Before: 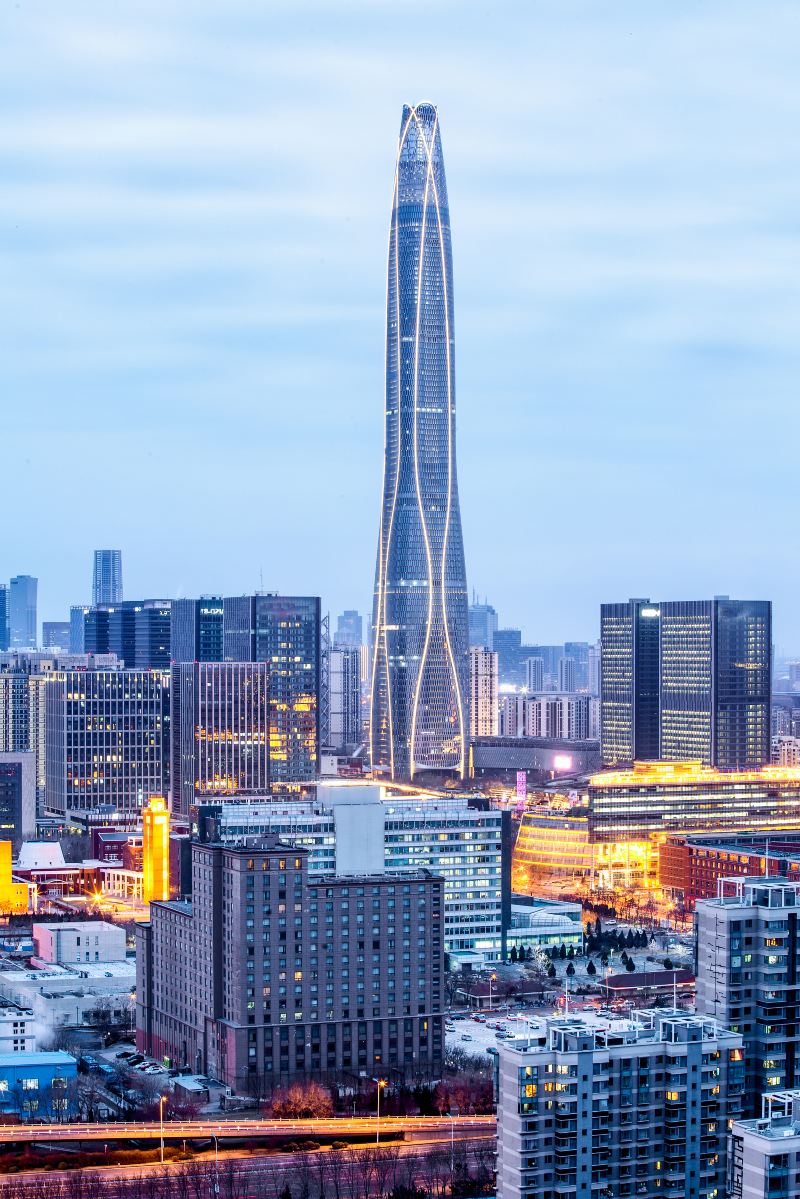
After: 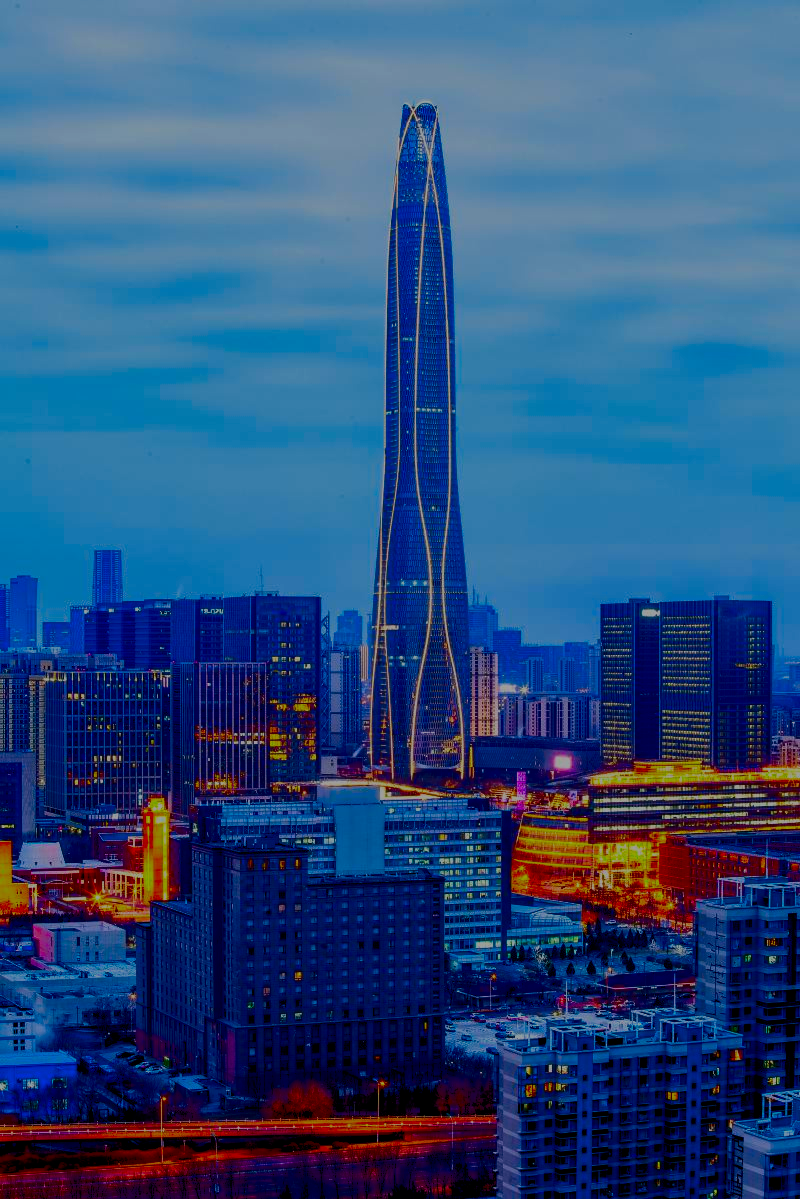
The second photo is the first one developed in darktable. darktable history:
filmic rgb: middle gray luminance 18.42%, black relative exposure -9 EV, white relative exposure 3.75 EV, threshold 6 EV, target black luminance 0%, hardness 4.85, latitude 67.35%, contrast 0.955, highlights saturation mix 20%, shadows ↔ highlights balance 21.36%, add noise in highlights 0, preserve chrominance luminance Y, color science v3 (2019), use custom middle-gray values true, iterations of high-quality reconstruction 0, contrast in highlights soft, enable highlight reconstruction true
contrast brightness saturation: brightness -1, saturation 1
